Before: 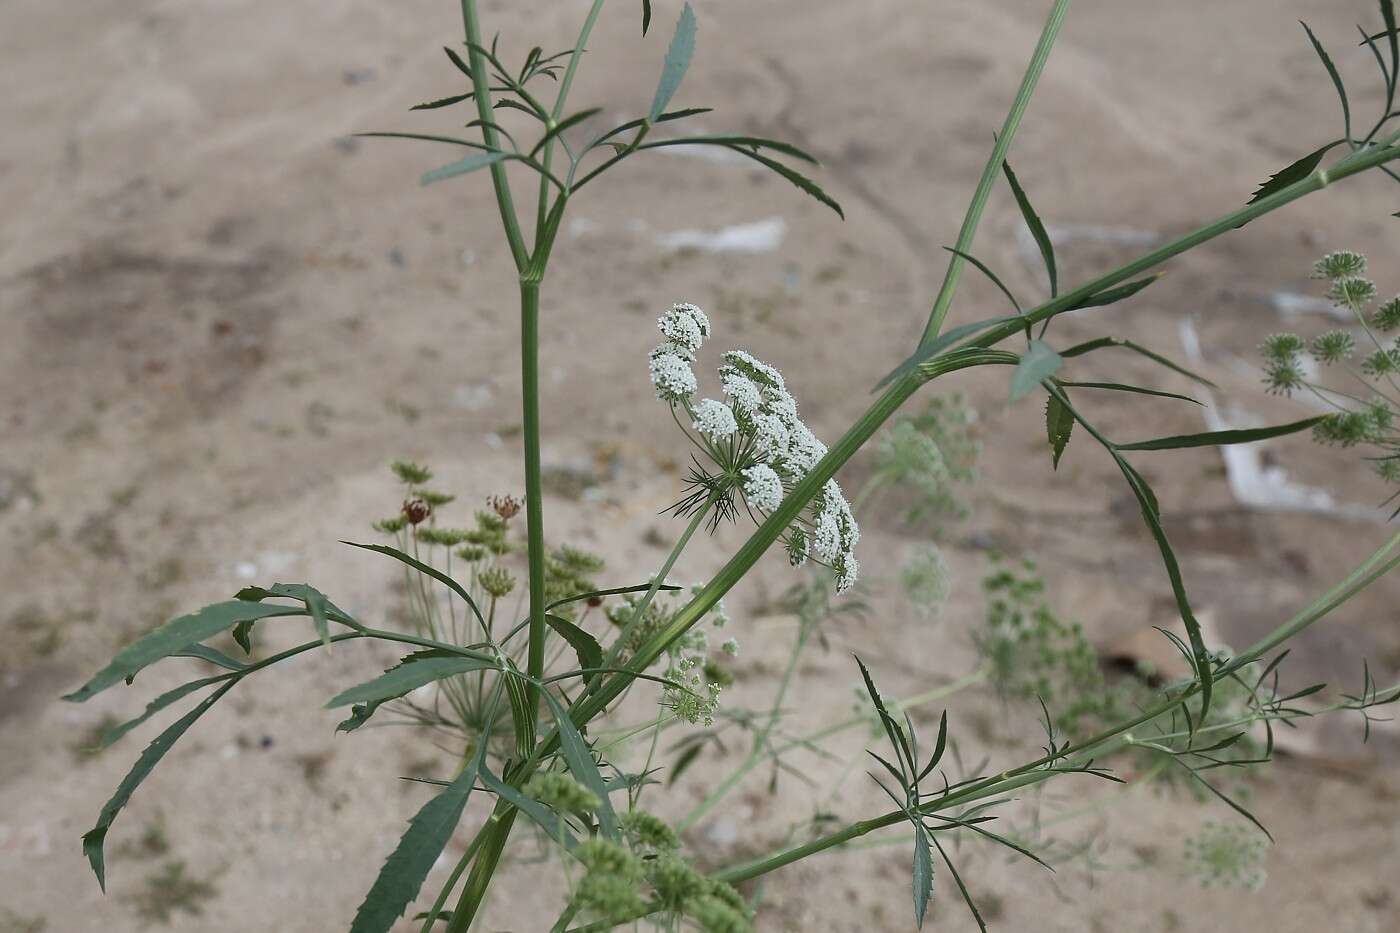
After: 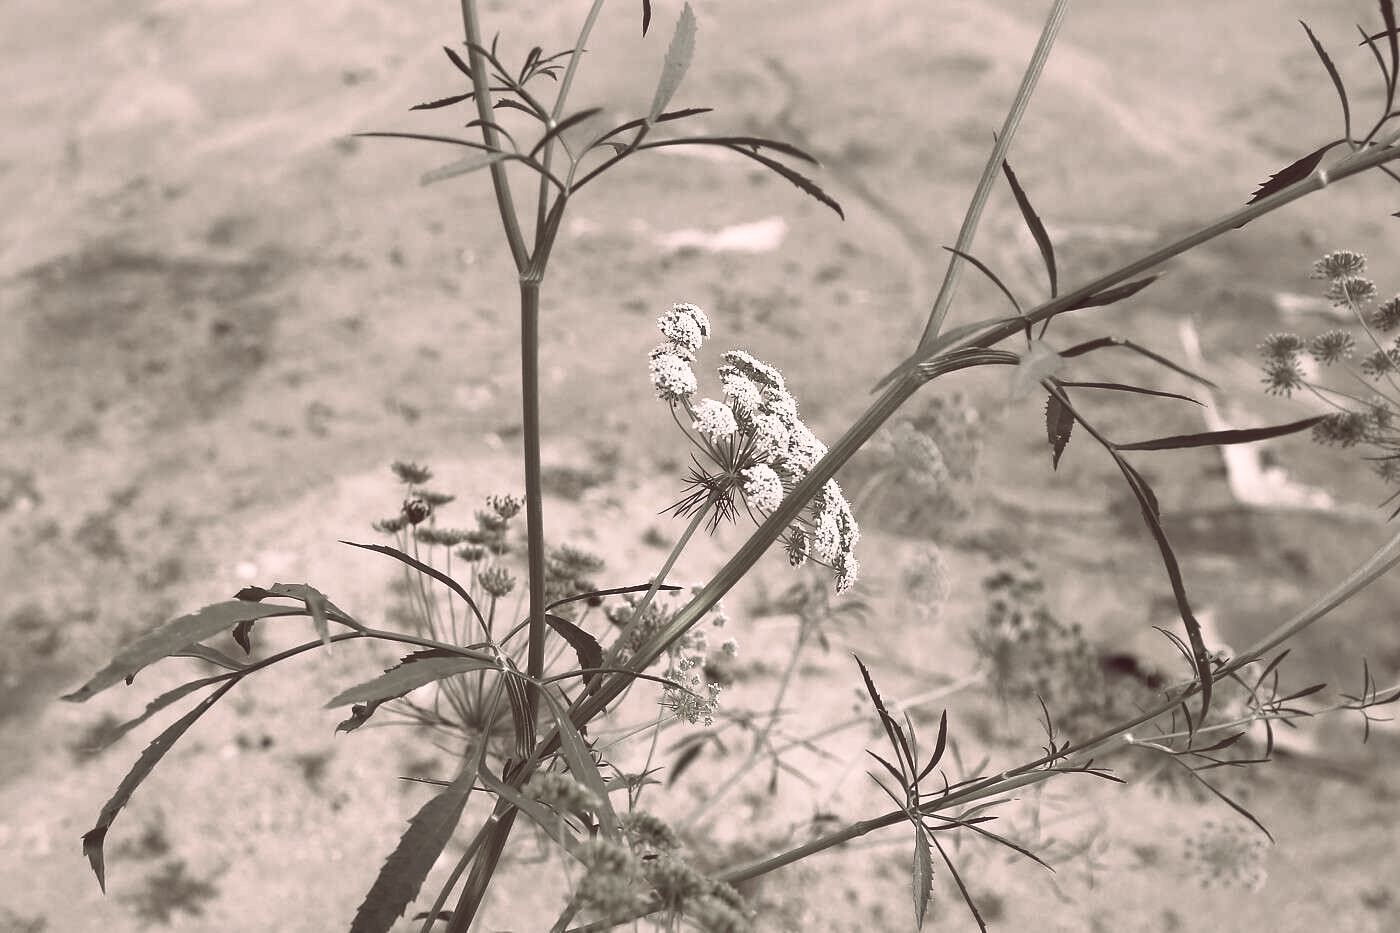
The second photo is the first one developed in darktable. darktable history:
tone curve: curves: ch0 [(0, 0) (0.003, 0.116) (0.011, 0.116) (0.025, 0.113) (0.044, 0.114) (0.069, 0.118) (0.1, 0.137) (0.136, 0.171) (0.177, 0.213) (0.224, 0.259) (0.277, 0.316) (0.335, 0.381) (0.399, 0.458) (0.468, 0.548) (0.543, 0.654) (0.623, 0.775) (0.709, 0.895) (0.801, 0.972) (0.898, 0.991) (1, 1)], preserve colors none
color look up table: target L [100.28, 86.82, 95.75, 75.84, 88.79, 66.67, 63.13, 71.9, 66.65, 69.38, 59.49, 50.18, 35.88, 42.12, 30.21, 200.15, 99.08, 88.91, 76.22, 69, 61.19, 46.04, 58.81, 53.46, 31.68, 46.53, 50.23, 36.94, 19.62, 22.81, 92.31, 99.41, 49.69, 46.73, 51.25, 51.51, 35.73, 40.31, 31.38, 11.2, 8.641, 3.563, 3.26, 69.79, 84.24, 58.19, 42.96, 32.77, 18.81], target a [0.339, -22.43, -27.32, -8.957, -3.907, -10.76, -11.14, -3.568, -5.413, -1.532, 0.423, -5.96, -2.894, 2.452, 3.033, 0, -1.325, -14.41, 2.963, 1.018, 3.567, 8.56, 2.657, 8.117, 11.92, 9.942, 4.7, 6.141, 9.367, 8.474, 22.1, 1.273, 12.61, -2.423, 9.894, 5.256, 3.306, 6.846, 3.918, 8.644, 10.35, 24.42, 22.61, -10.76, -4.038, -6.983, -2.392, 0.857, 6.417], target b [0.121, 33.02, 21.01, 22.42, 20.55, 2.127, 5.949, 22.33, 15.2, 4.852, 16.24, 5.387, 9.435, 6.028, 8.604, 0, 29.13, 30.01, 6.194, 9.208, 13.64, 12.4, 5.01, 2.741, 4.392, 7.758, 7.935, 8.617, 4.504, 4.925, 5.391, 17.42, -2.715, -1.946, -2.46, 1.728, -3.886, -2.111, 3.048, 1.171, 14.01, 5.355, 4.919, 0.735, 6.283, -0.466, -1.169, 3.503, 3.926], num patches 49
